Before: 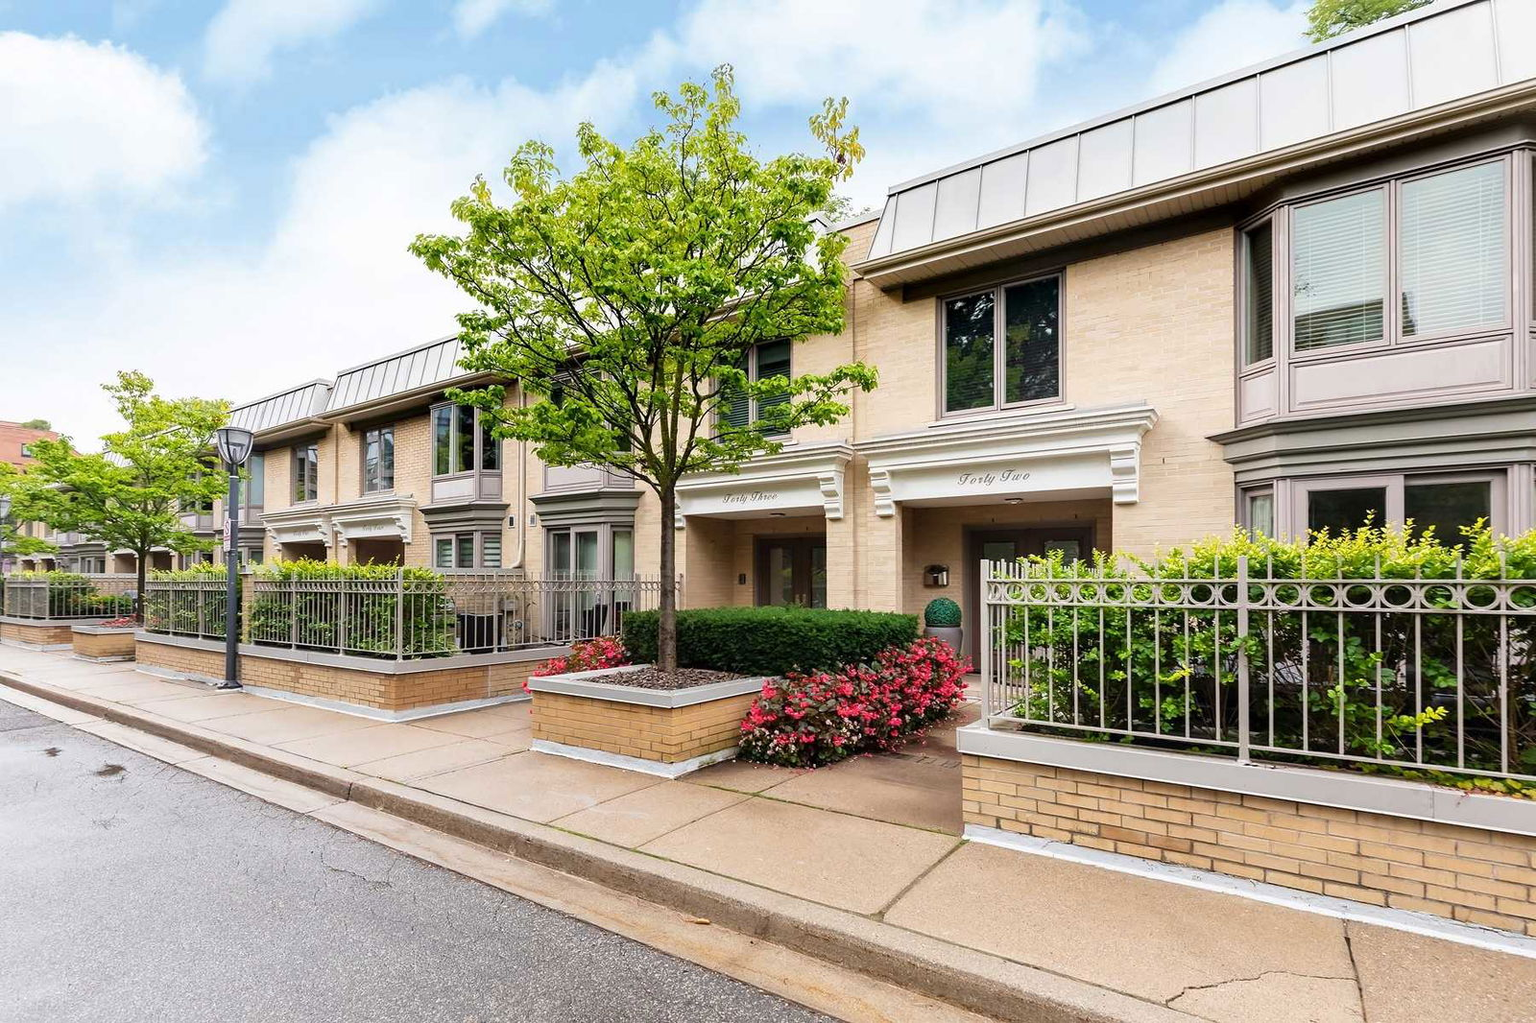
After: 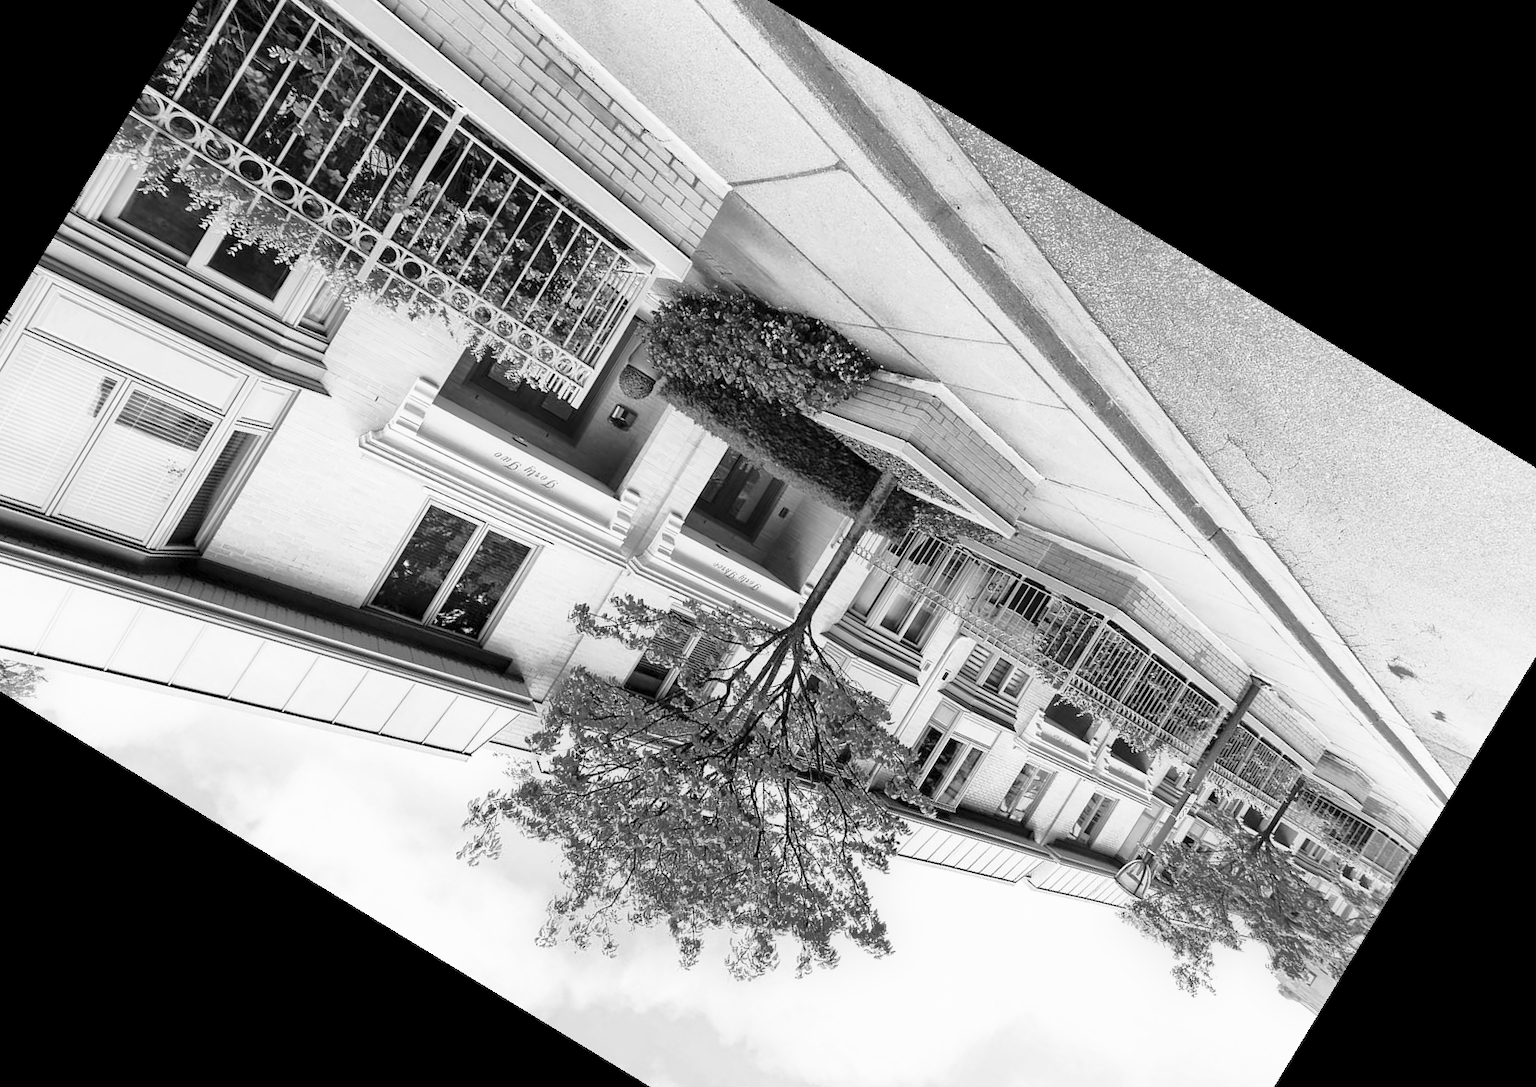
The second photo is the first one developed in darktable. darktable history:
base curve: curves: ch0 [(0, 0) (0.032, 0.037) (0.105, 0.228) (0.435, 0.76) (0.856, 0.983) (1, 1)], preserve colors none
crop and rotate: angle 148.68°, left 9.111%, top 15.603%, right 4.588%, bottom 17.041%
shadows and highlights: on, module defaults
monochrome: a -11.7, b 1.62, size 0.5, highlights 0.38
